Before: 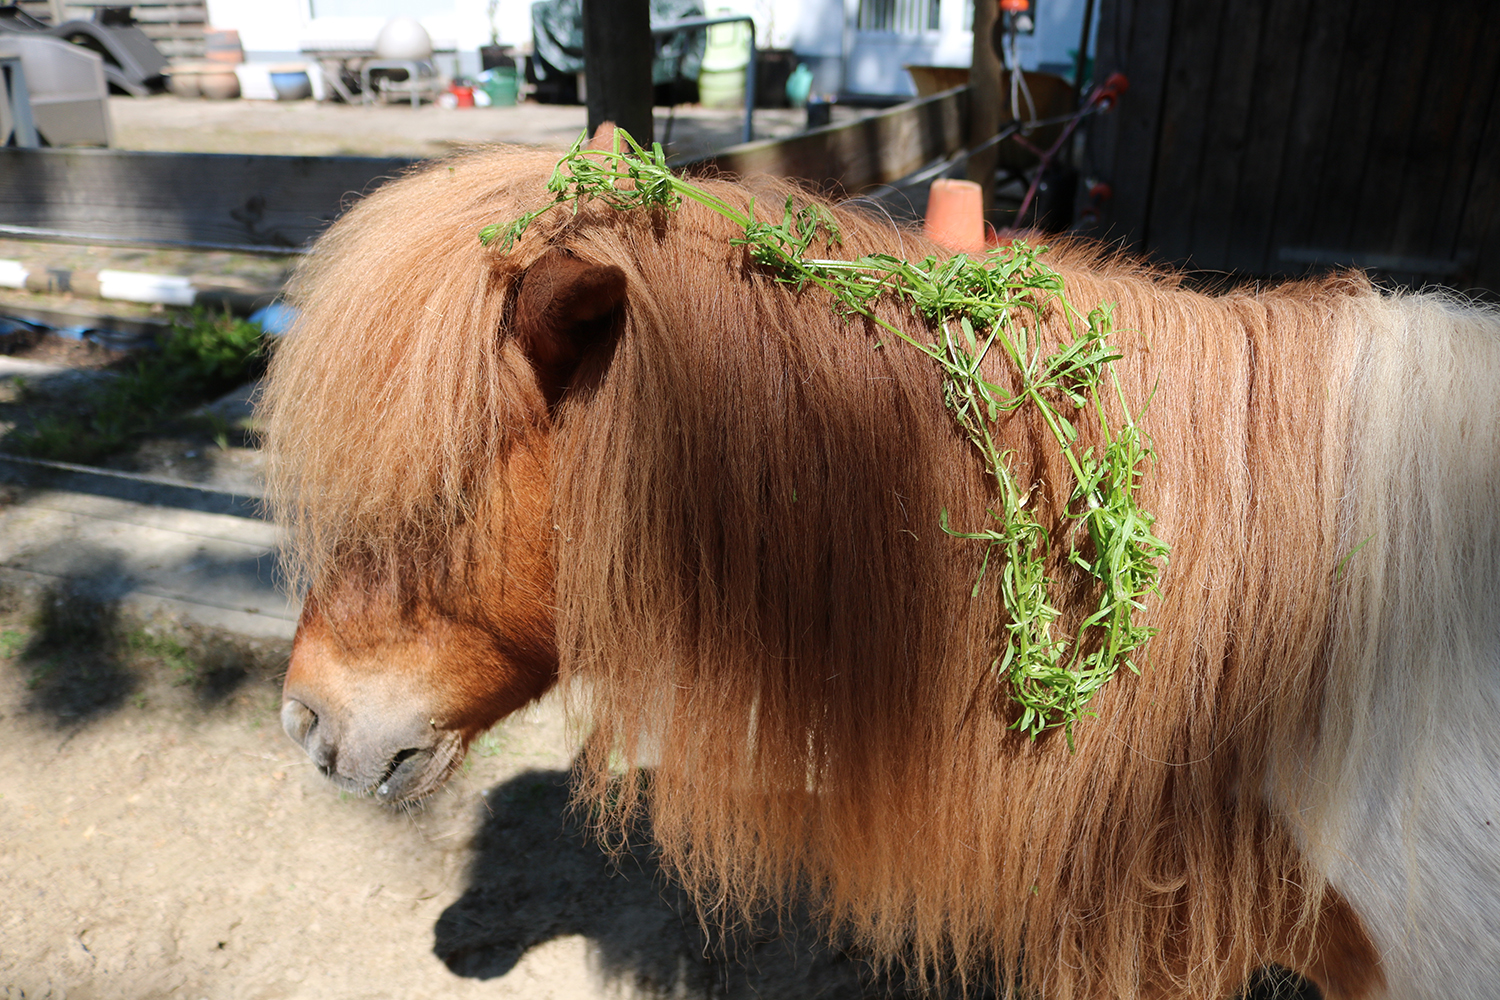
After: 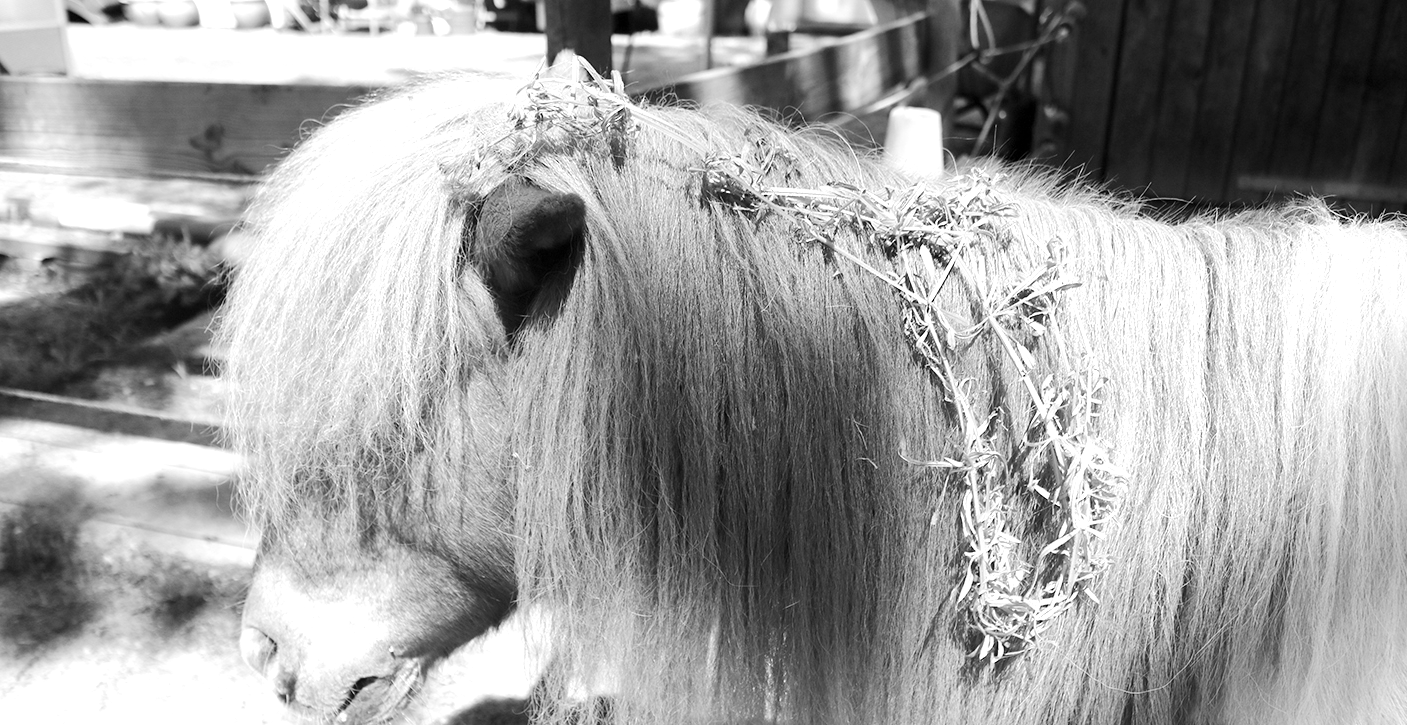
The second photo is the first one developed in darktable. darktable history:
monochrome: on, module defaults
tone curve: curves: ch0 [(0, 0) (0.003, 0.004) (0.011, 0.015) (0.025, 0.033) (0.044, 0.058) (0.069, 0.091) (0.1, 0.131) (0.136, 0.179) (0.177, 0.233) (0.224, 0.295) (0.277, 0.364) (0.335, 0.434) (0.399, 0.51) (0.468, 0.583) (0.543, 0.654) (0.623, 0.724) (0.709, 0.789) (0.801, 0.852) (0.898, 0.924) (1, 1)], preserve colors none
crop: left 2.737%, top 7.287%, right 3.421%, bottom 20.179%
exposure: black level correction 0.001, exposure 0.955 EV, compensate exposure bias true, compensate highlight preservation false
